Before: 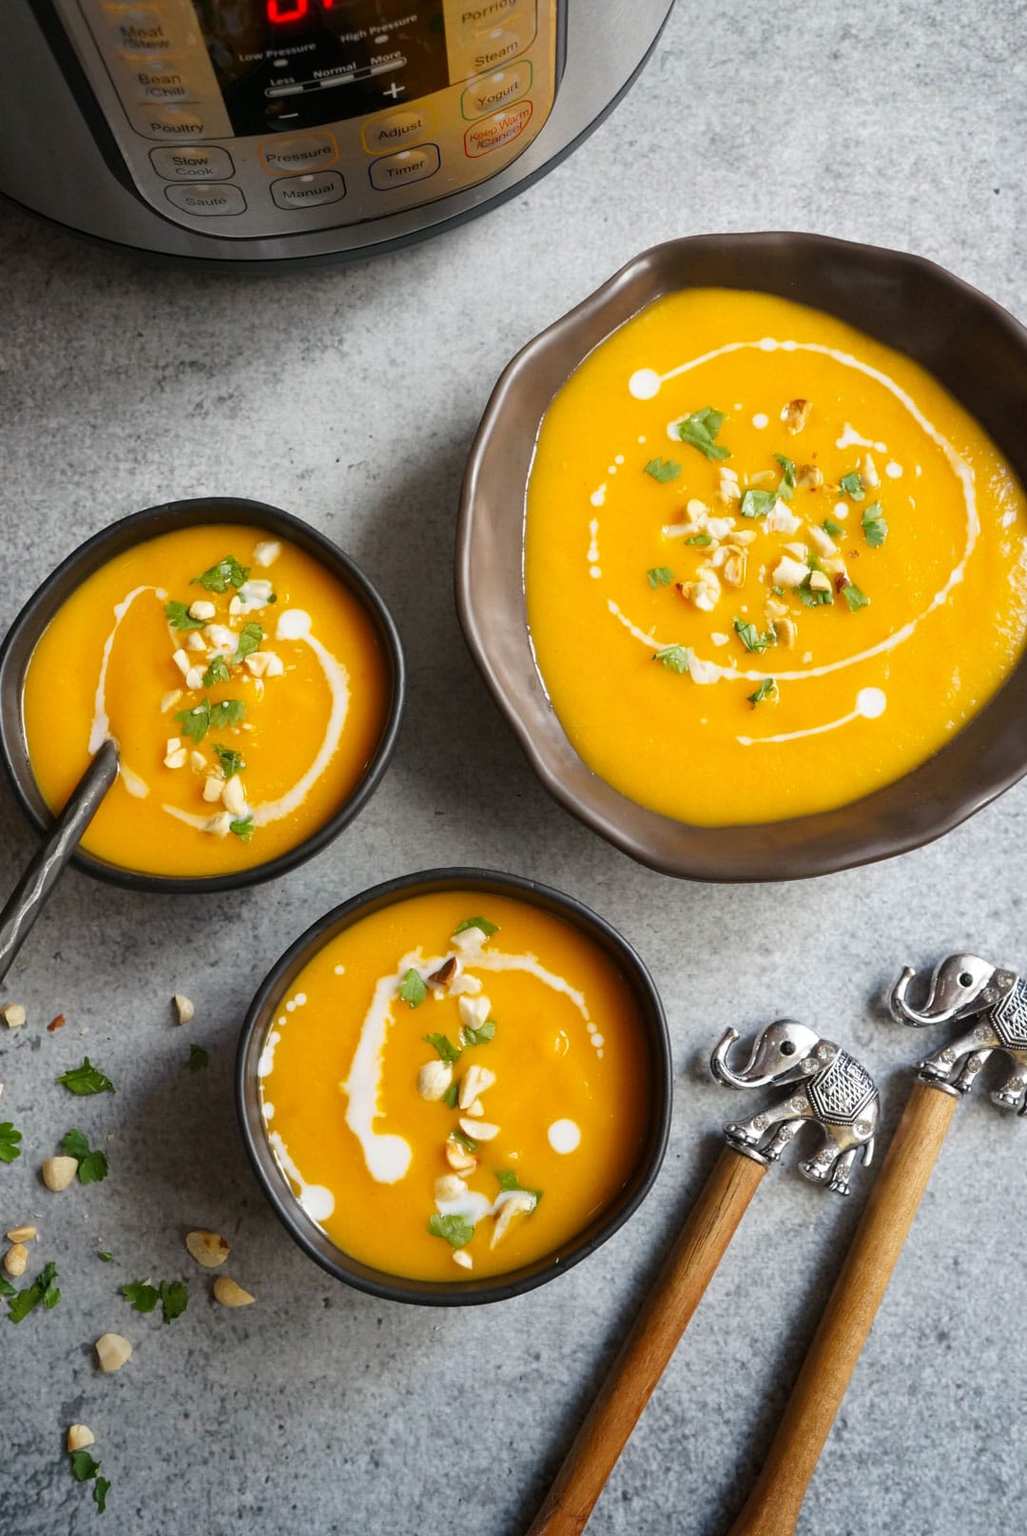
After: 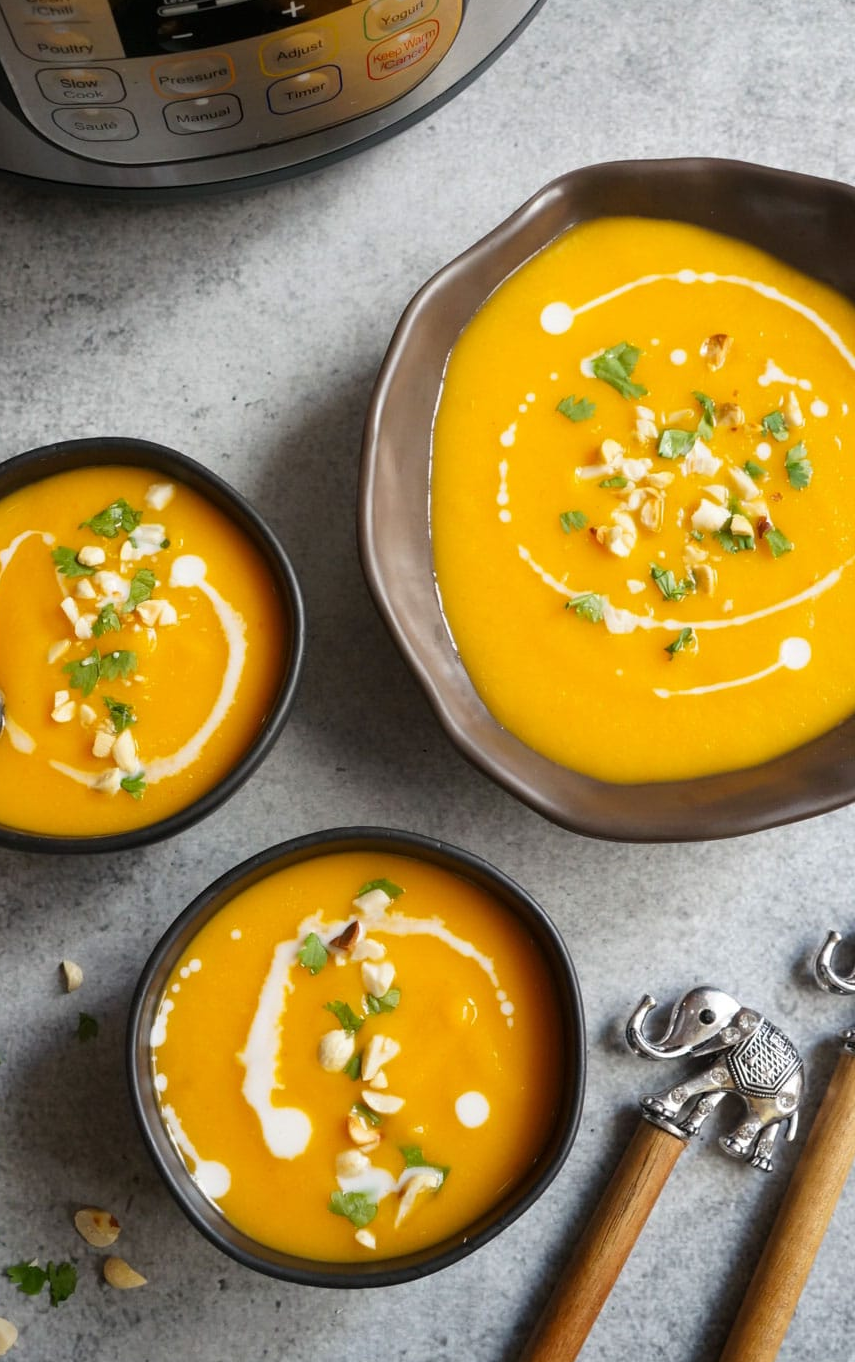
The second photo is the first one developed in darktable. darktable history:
crop: left 11.225%, top 5.381%, right 9.565%, bottom 10.314%
exposure: compensate exposure bias true, compensate highlight preservation false
